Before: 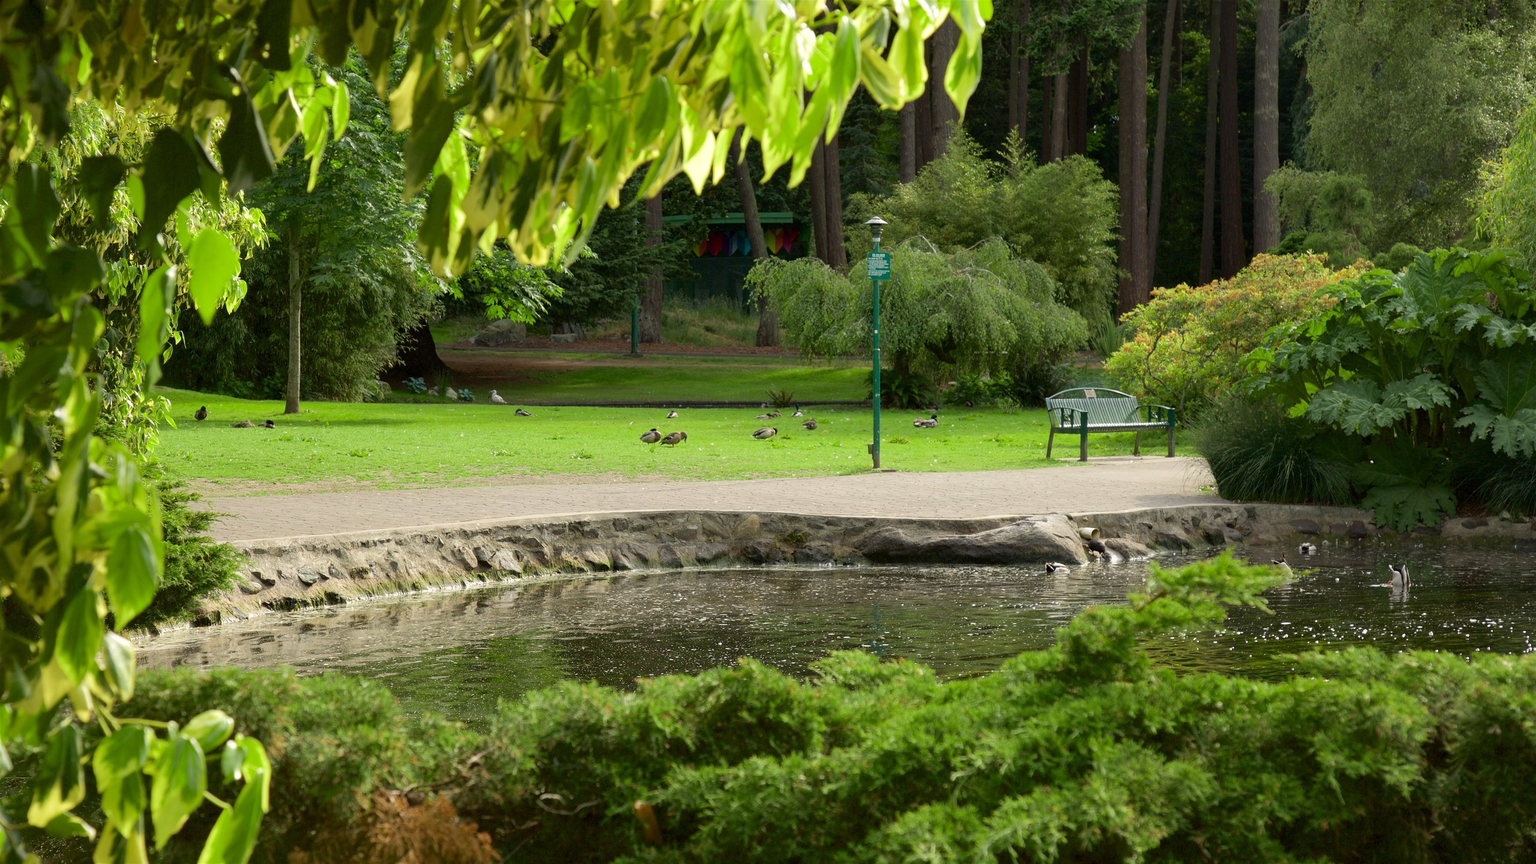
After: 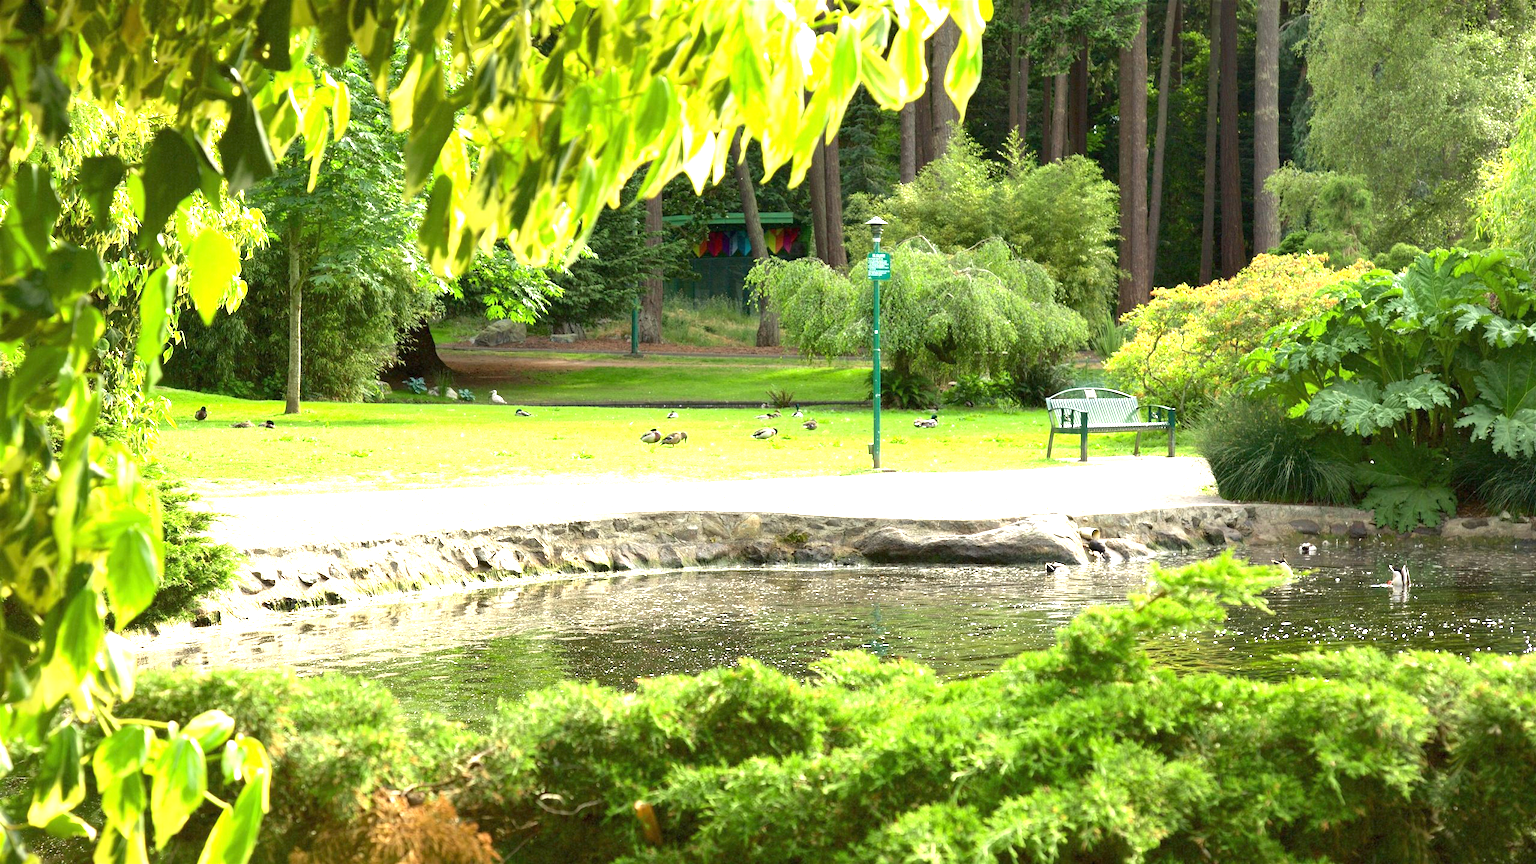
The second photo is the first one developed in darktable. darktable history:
exposure: black level correction 0, exposure 1.757 EV, compensate highlight preservation false
